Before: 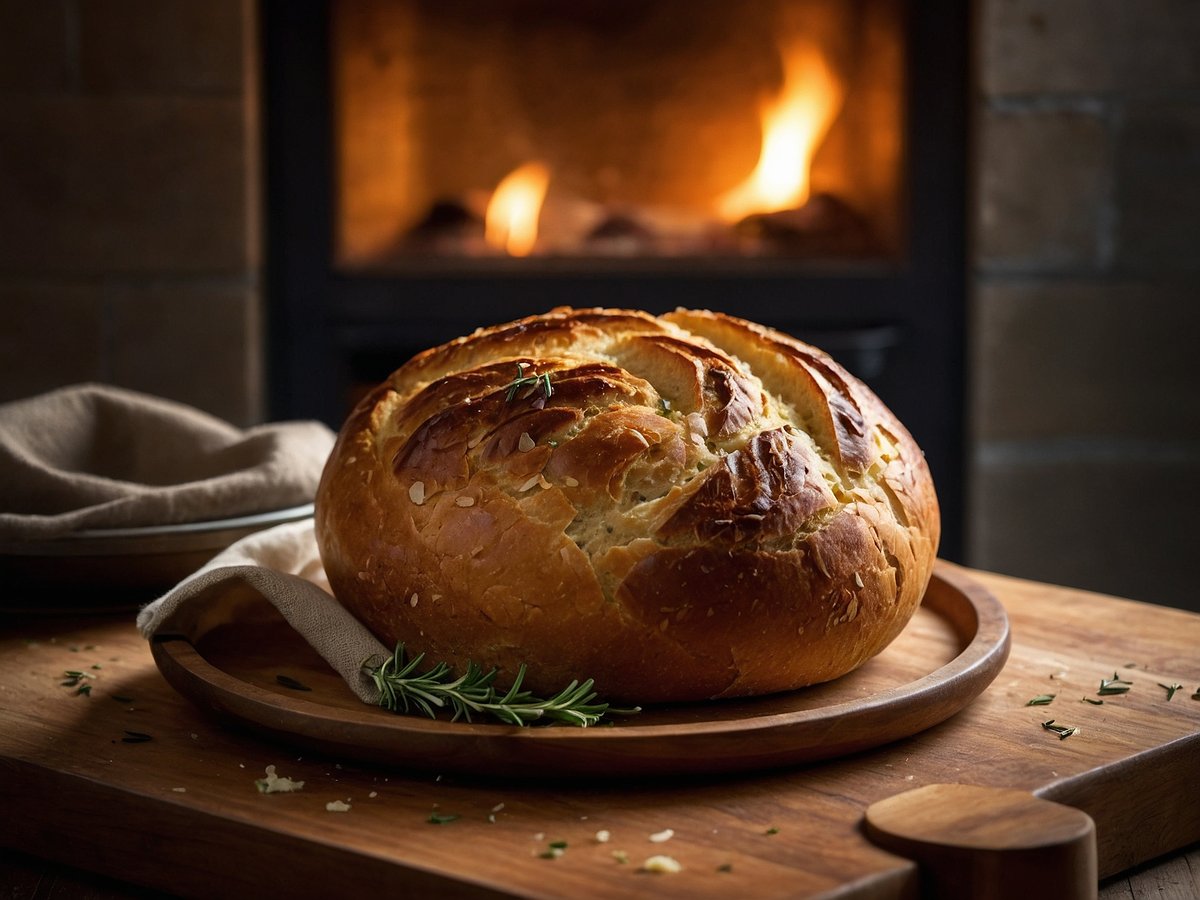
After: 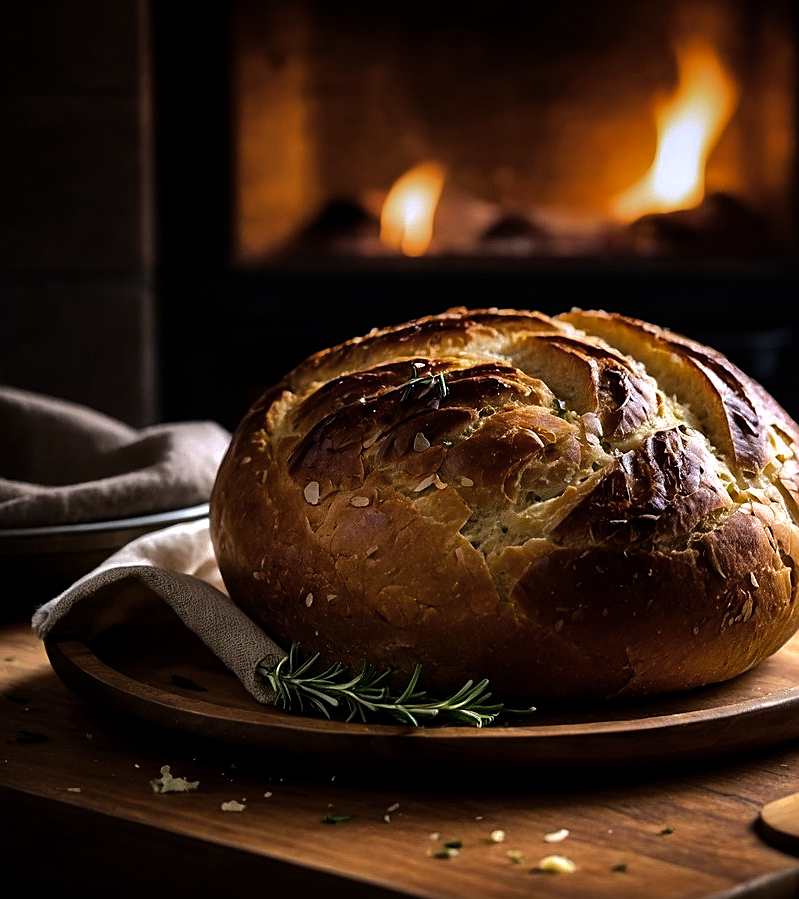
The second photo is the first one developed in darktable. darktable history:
graduated density: hue 238.83°, saturation 50%
shadows and highlights: shadows 30
exposure: black level correction 0.002, compensate highlight preservation false
sharpen: on, module defaults
crop and rotate: left 8.786%, right 24.548%
tone equalizer: -8 EV -0.417 EV, -7 EV -0.389 EV, -6 EV -0.333 EV, -5 EV -0.222 EV, -3 EV 0.222 EV, -2 EV 0.333 EV, -1 EV 0.389 EV, +0 EV 0.417 EV, edges refinement/feathering 500, mask exposure compensation -1.57 EV, preserve details no
color balance rgb: shadows lift › luminance -10%, power › luminance -9%, linear chroma grading › global chroma 10%, global vibrance 10%, contrast 15%, saturation formula JzAzBz (2021)
